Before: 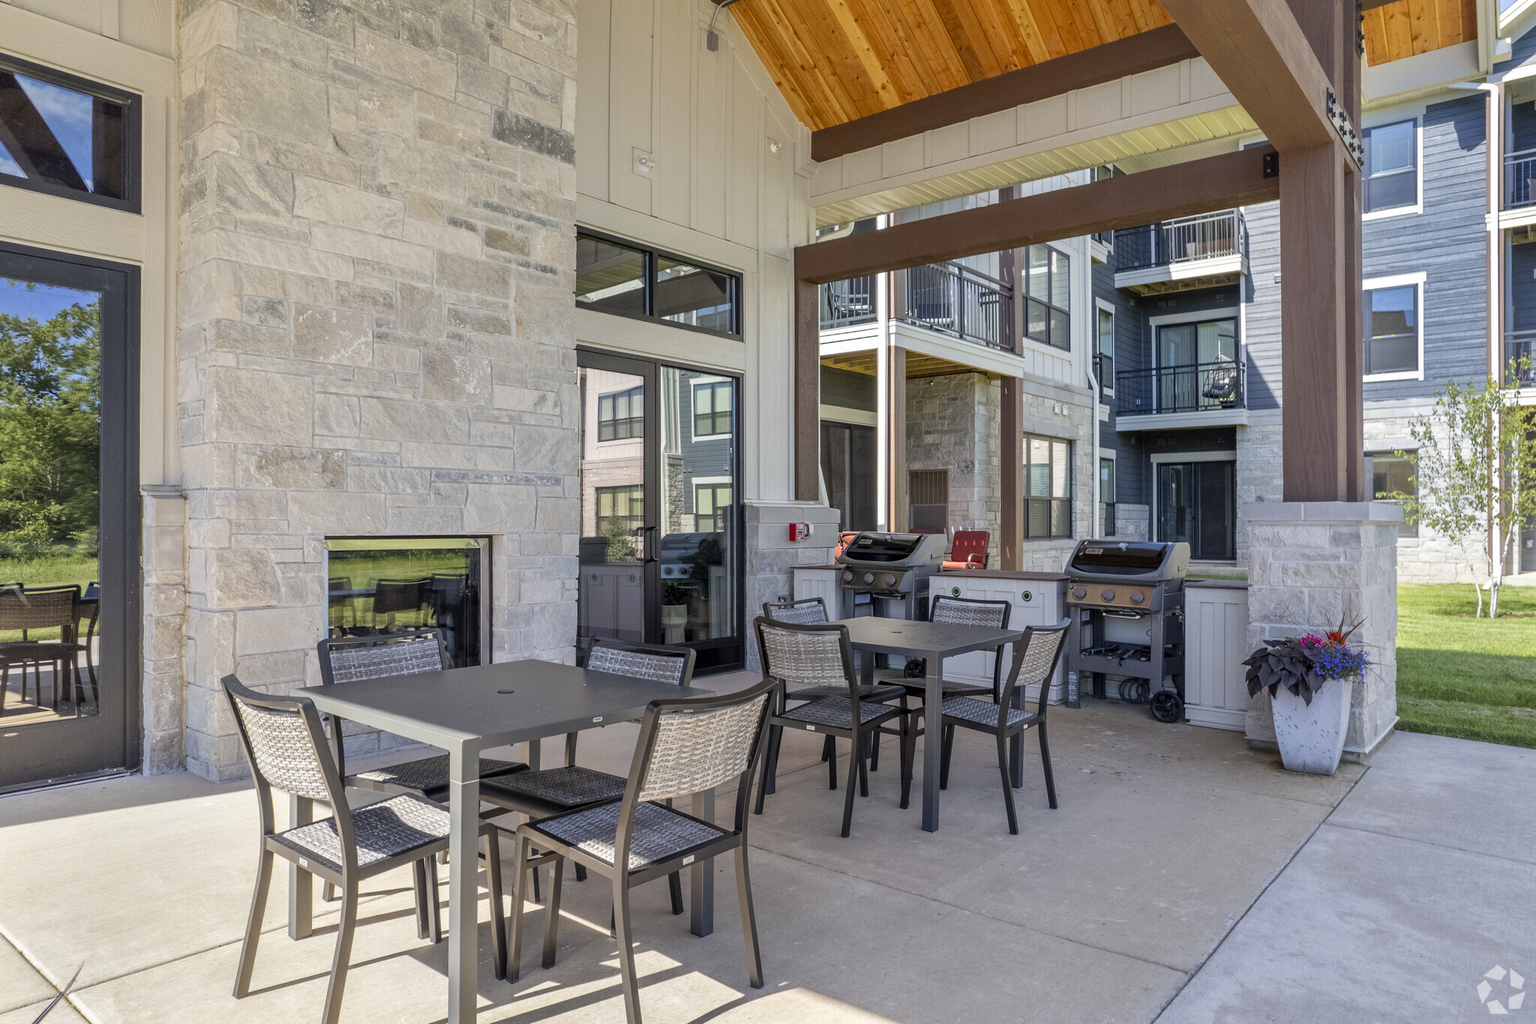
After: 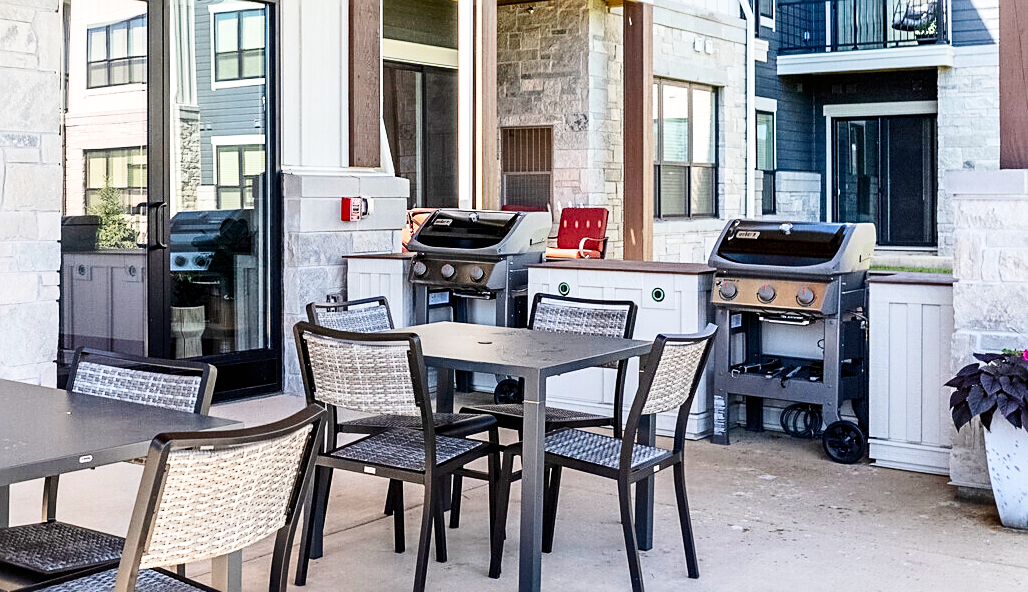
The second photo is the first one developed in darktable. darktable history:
sharpen: on, module defaults
tone curve: curves: ch0 [(0, 0) (0.003, 0.003) (0.011, 0.012) (0.025, 0.024) (0.044, 0.039) (0.069, 0.052) (0.1, 0.072) (0.136, 0.097) (0.177, 0.128) (0.224, 0.168) (0.277, 0.217) (0.335, 0.276) (0.399, 0.345) (0.468, 0.429) (0.543, 0.524) (0.623, 0.628) (0.709, 0.732) (0.801, 0.829) (0.898, 0.919) (1, 1)], color space Lab, independent channels, preserve colors none
exposure: black level correction 0, exposure 0.301 EV, compensate highlight preservation false
crop: left 34.76%, top 36.643%, right 15.009%, bottom 19.943%
base curve: curves: ch0 [(0, 0) (0.005, 0.002) (0.15, 0.3) (0.4, 0.7) (0.75, 0.95) (1, 1)], preserve colors none
